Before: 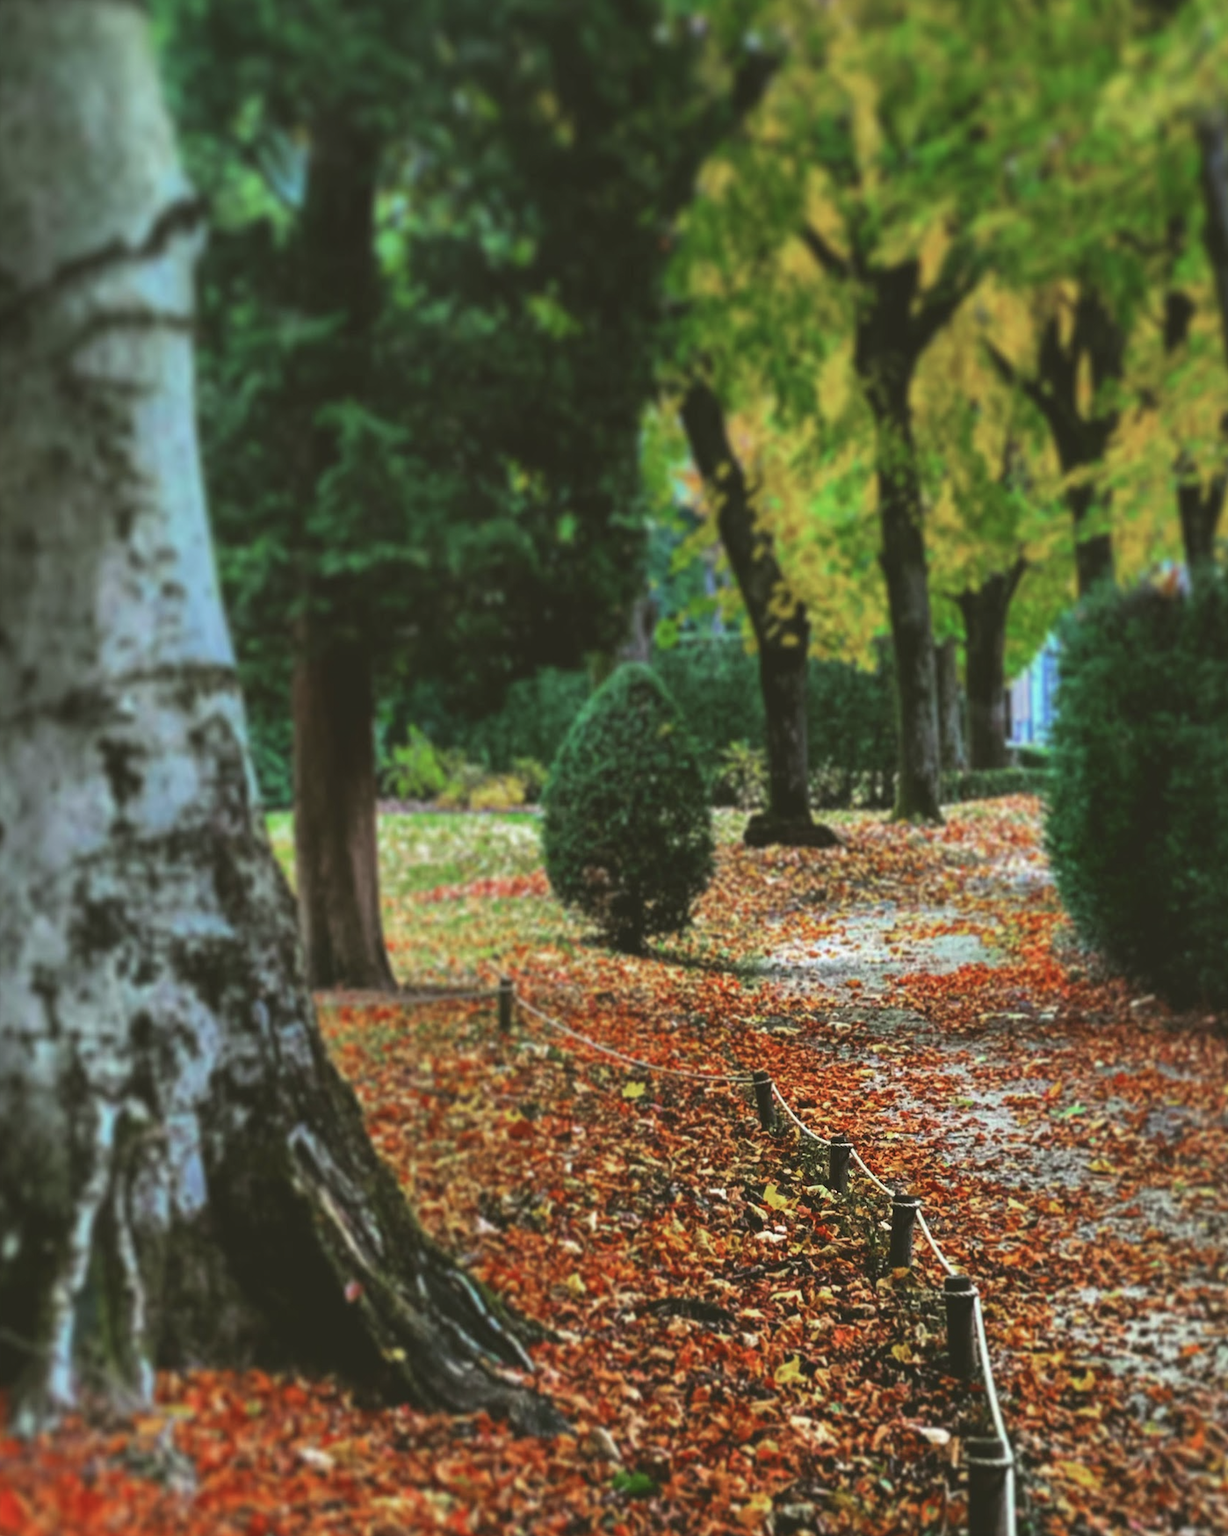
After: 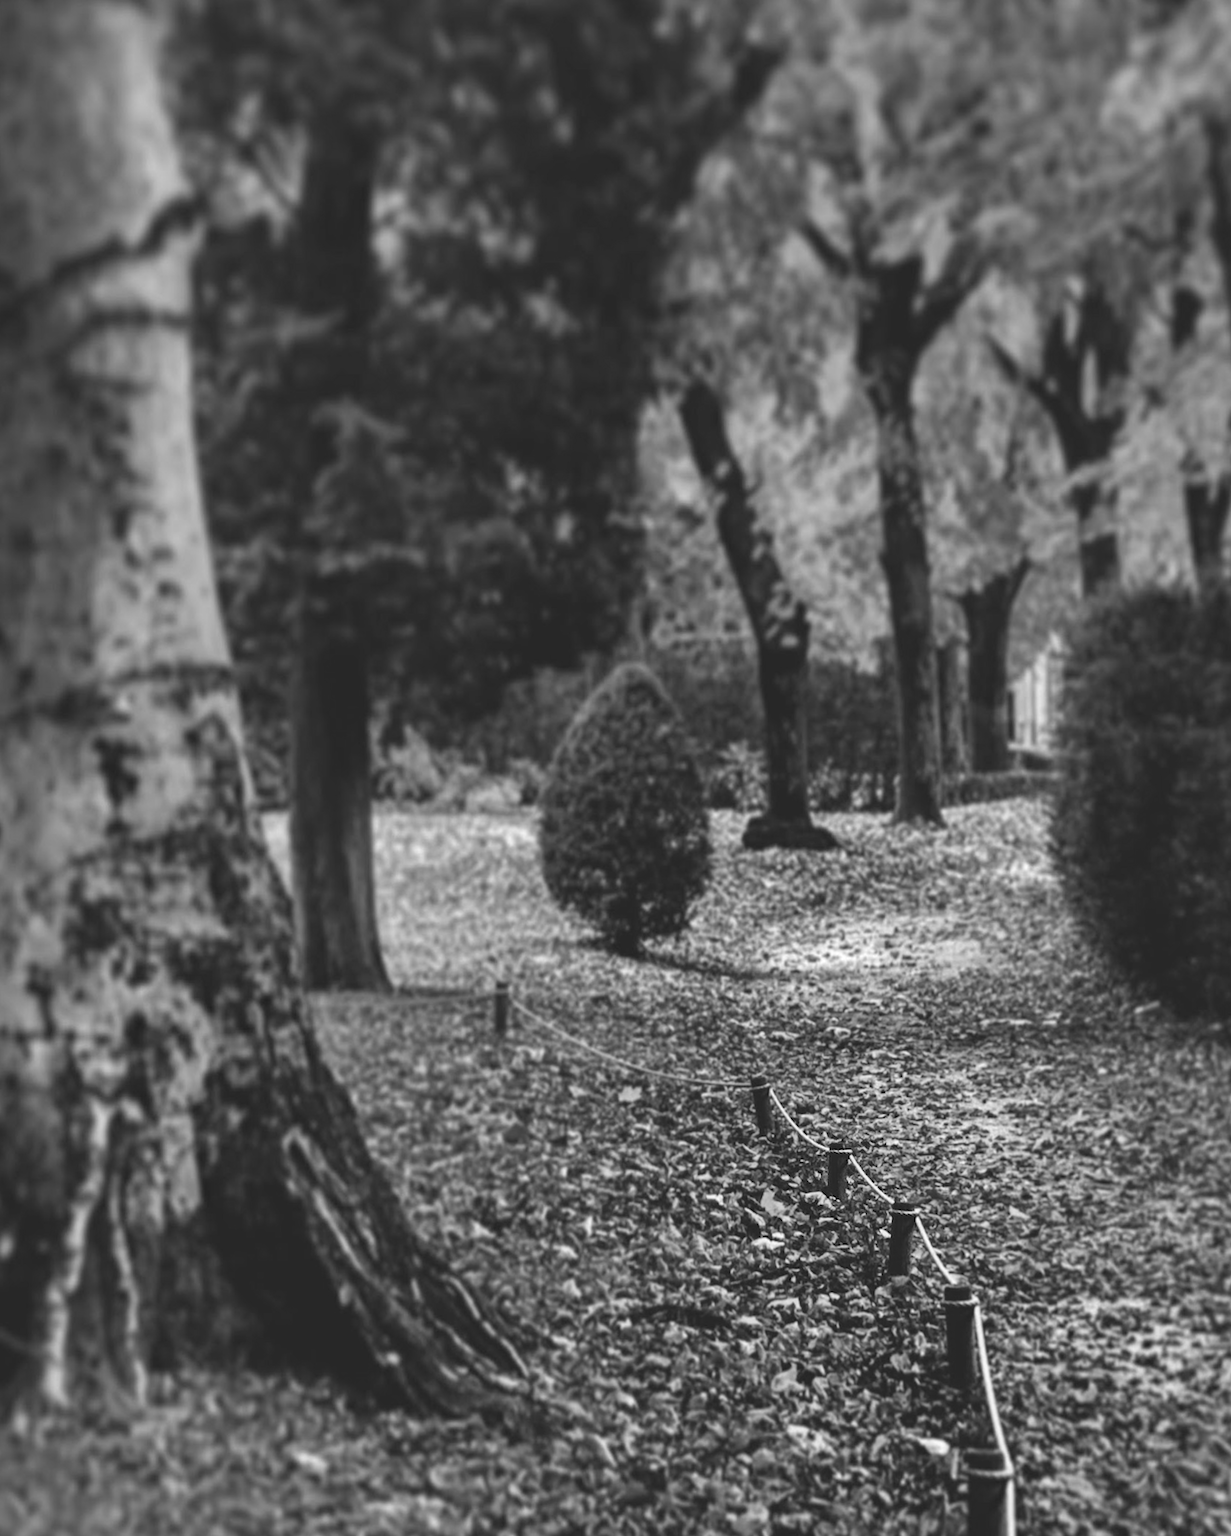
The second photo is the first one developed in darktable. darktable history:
monochrome: a 32, b 64, size 2.3
contrast brightness saturation: saturation -1
rotate and perspective: rotation 0.192°, lens shift (horizontal) -0.015, crop left 0.005, crop right 0.996, crop top 0.006, crop bottom 0.99
exposure: black level correction -0.003, exposure 0.04 EV, compensate highlight preservation false
haze removal: compatibility mode true, adaptive false
